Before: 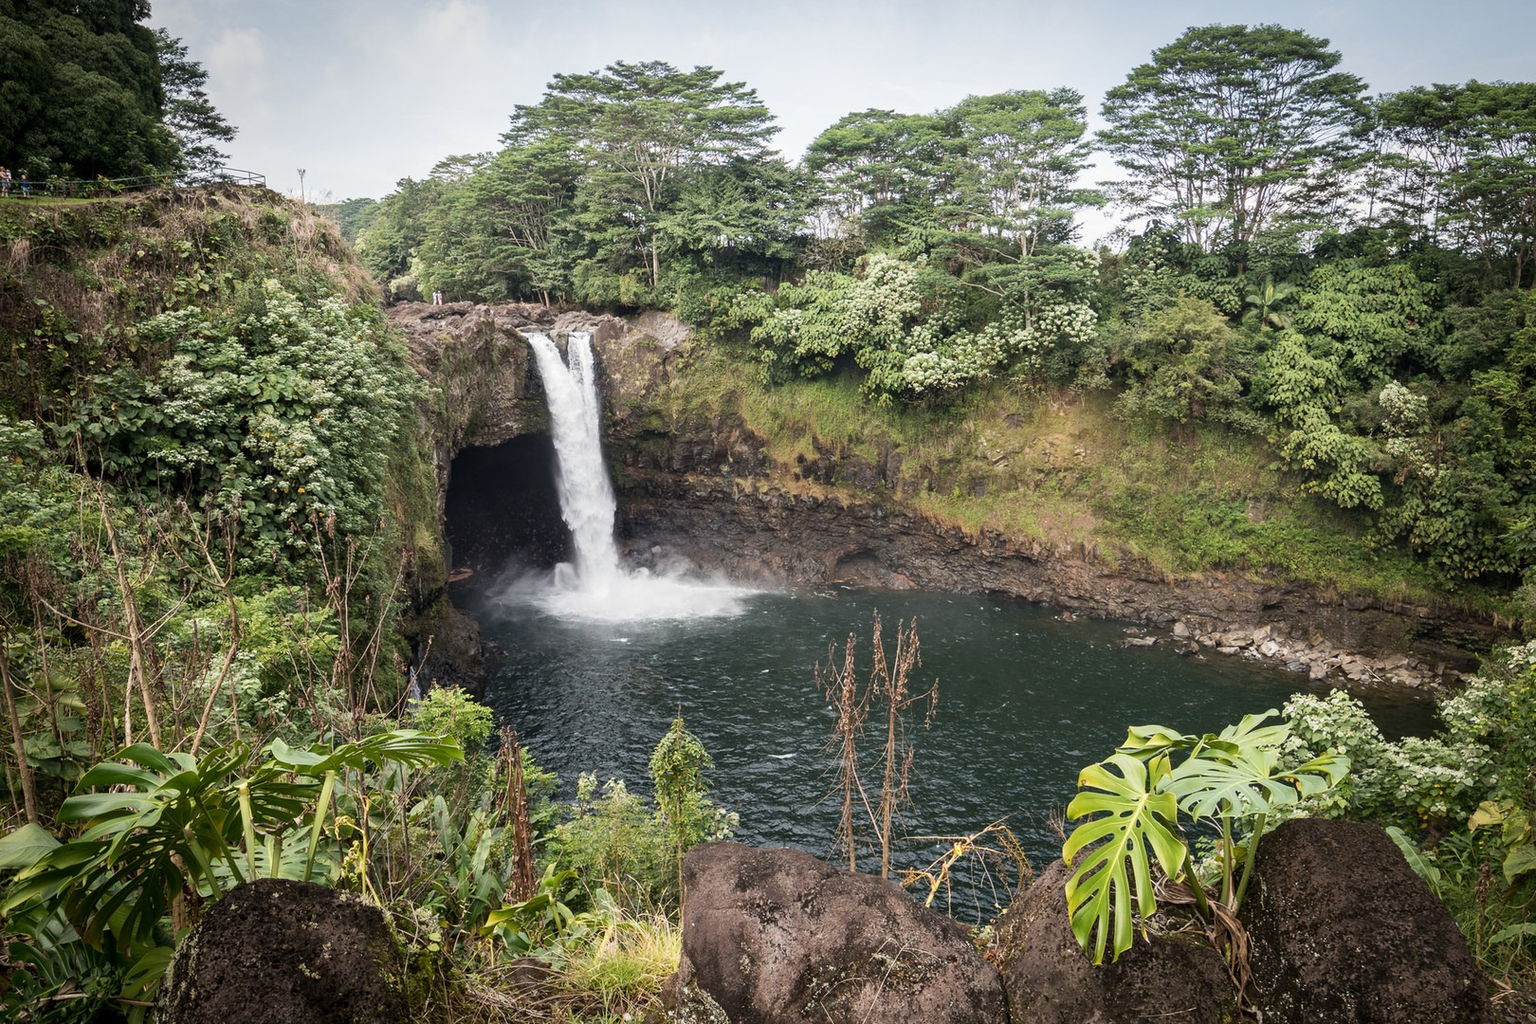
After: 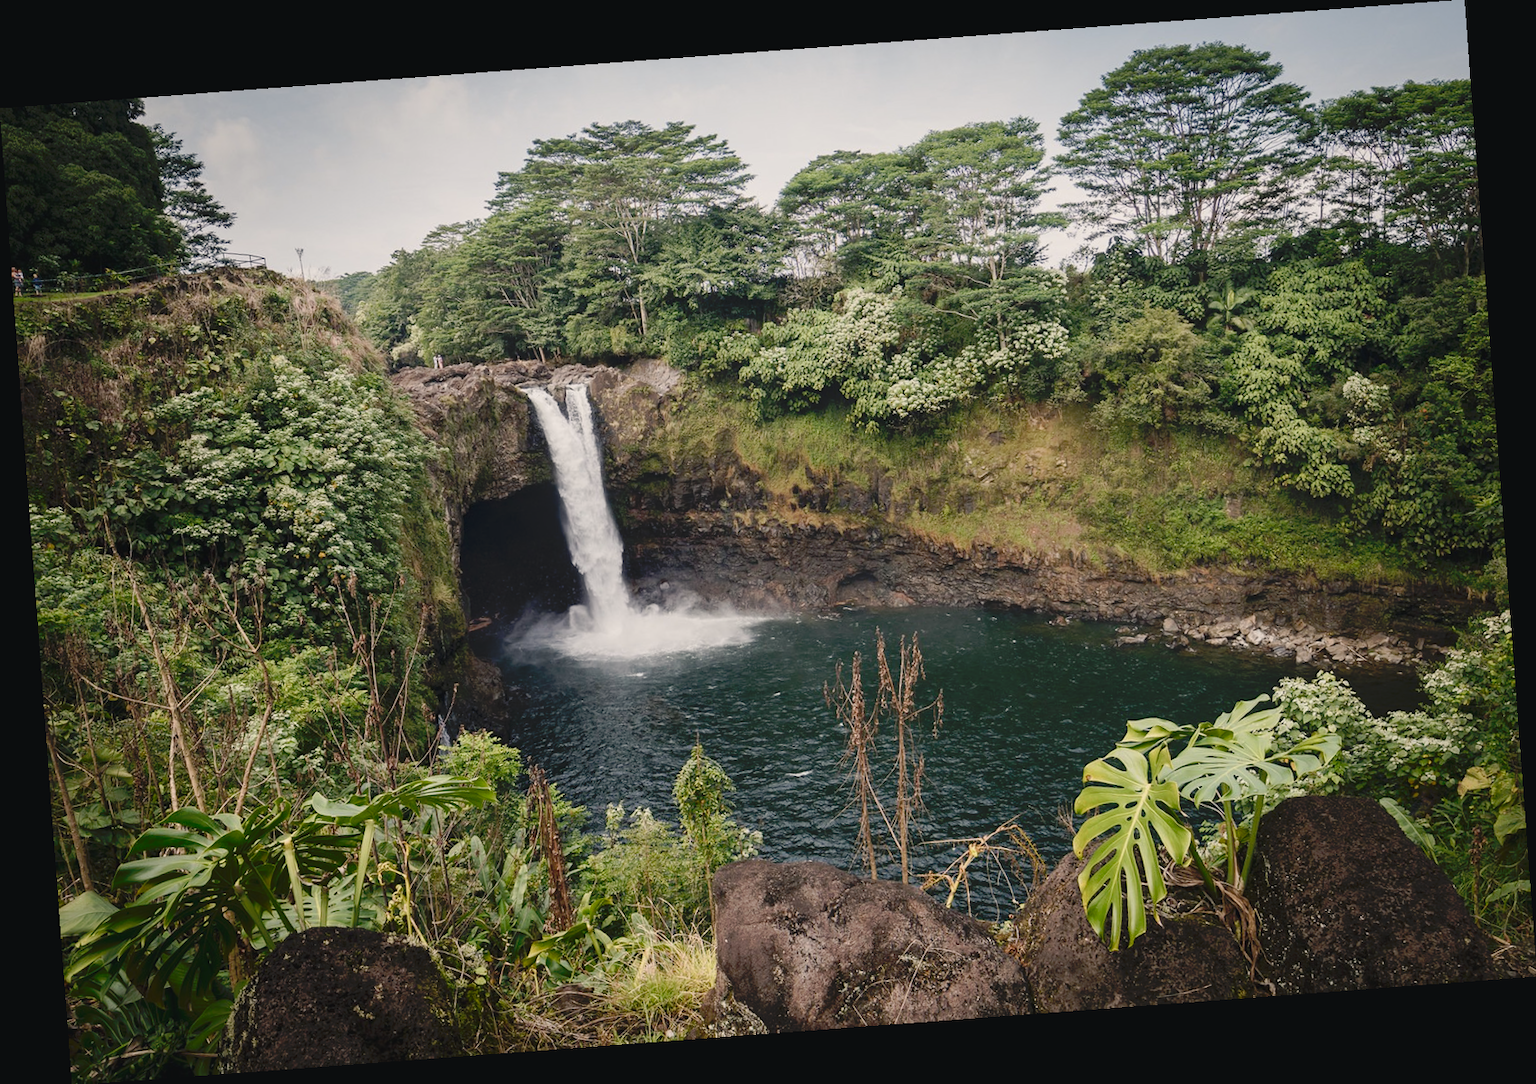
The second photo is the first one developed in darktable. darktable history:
rotate and perspective: rotation -4.25°, automatic cropping off
vibrance: vibrance 0%
color balance rgb: shadows lift › chroma 2%, shadows lift › hue 250°, power › hue 326.4°, highlights gain › chroma 2%, highlights gain › hue 64.8°, global offset › luminance 0.5%, global offset › hue 58.8°, perceptual saturation grading › highlights -25%, perceptual saturation grading › shadows 30%, global vibrance 15%
exposure: exposure -0.293 EV, compensate highlight preservation false
tone curve: curves: ch0 [(0, 0) (0.003, 0.004) (0.011, 0.005) (0.025, 0.014) (0.044, 0.037) (0.069, 0.059) (0.1, 0.096) (0.136, 0.116) (0.177, 0.133) (0.224, 0.177) (0.277, 0.255) (0.335, 0.319) (0.399, 0.385) (0.468, 0.457) (0.543, 0.545) (0.623, 0.621) (0.709, 0.705) (0.801, 0.801) (0.898, 0.901) (1, 1)], preserve colors none
